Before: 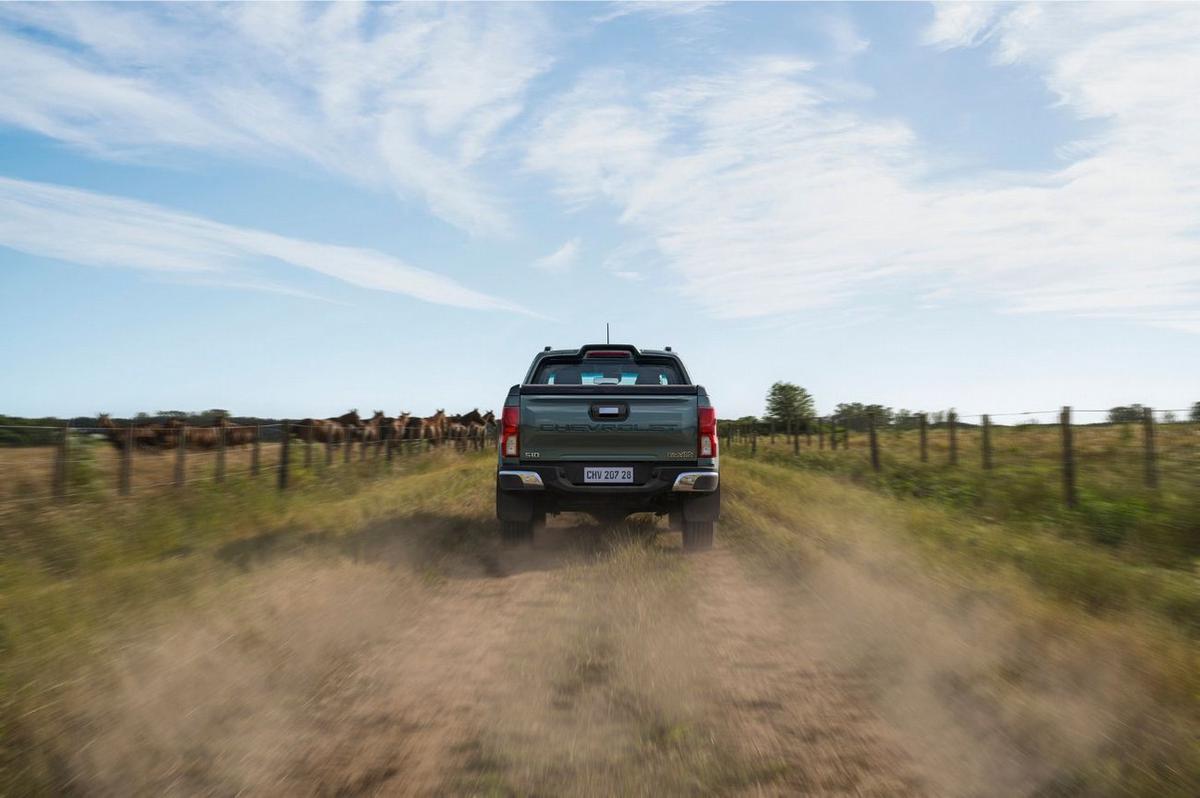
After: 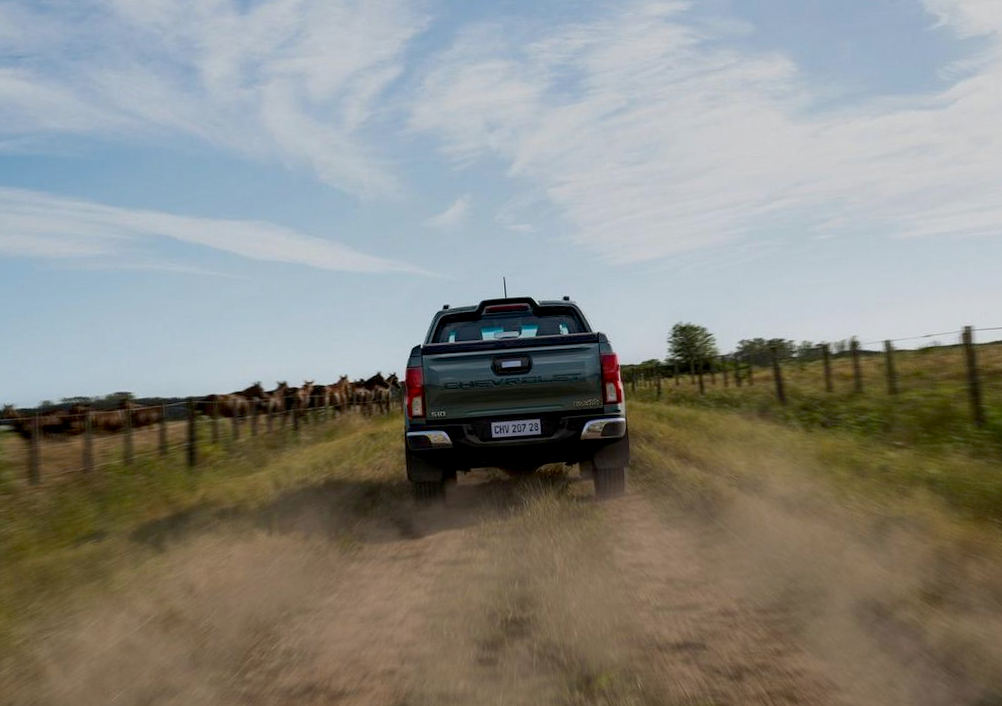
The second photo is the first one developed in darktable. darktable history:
exposure: black level correction 0.011, exposure -0.478 EV, compensate highlight preservation false
crop and rotate: left 10.071%, top 10.071%, right 10.02%, bottom 10.02%
rotate and perspective: rotation -4.25°, automatic cropping off
